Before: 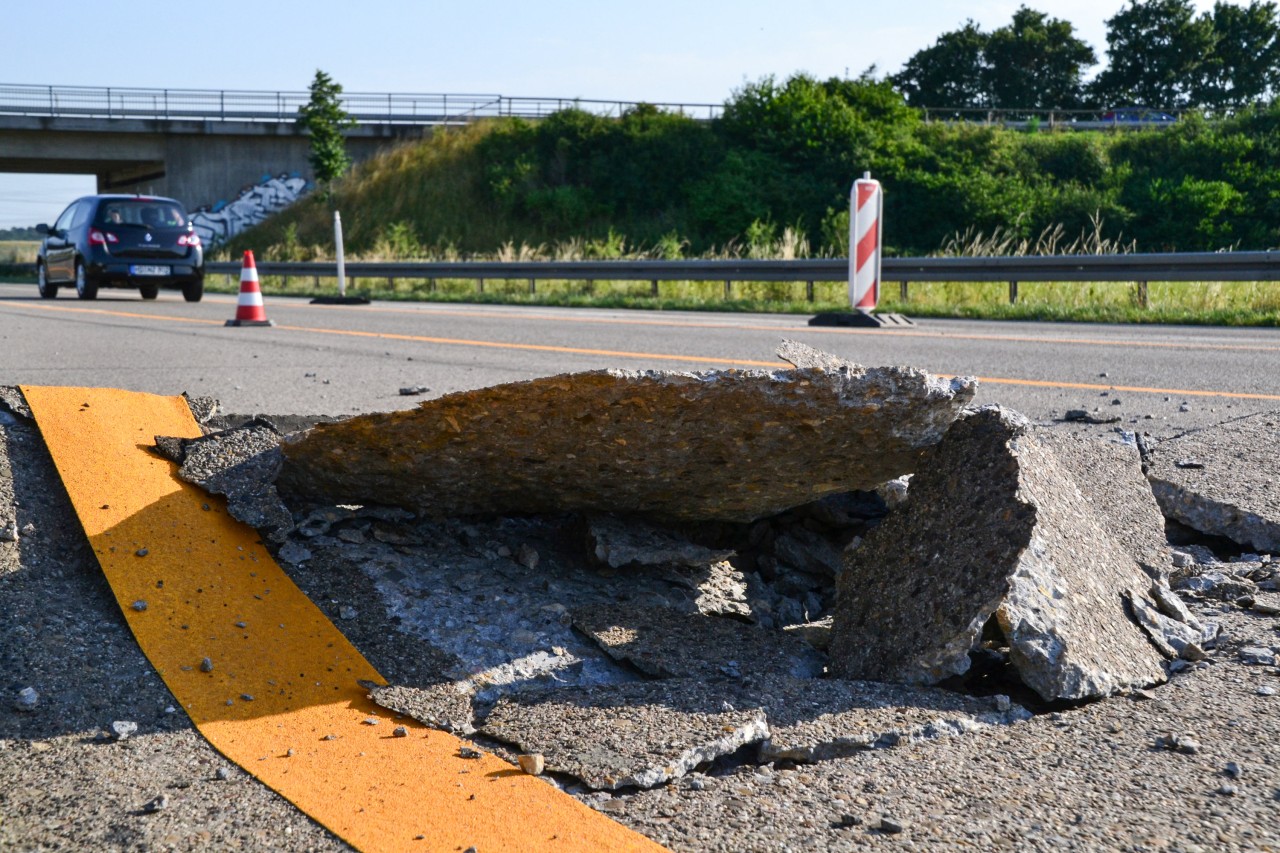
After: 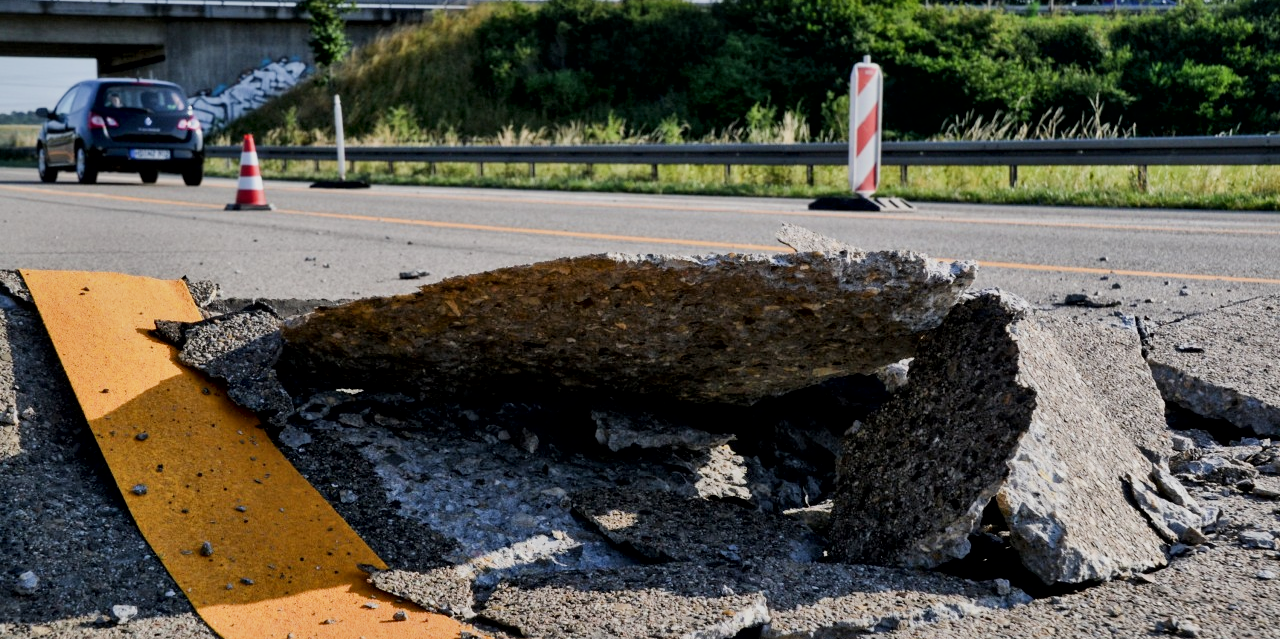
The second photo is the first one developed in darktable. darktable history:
crop: top 13.681%, bottom 11.344%
levels: black 0.061%
filmic rgb: black relative exposure -7.65 EV, white relative exposure 4.56 EV, threshold 3.05 EV, hardness 3.61, enable highlight reconstruction true
local contrast: mode bilateral grid, contrast 49, coarseness 49, detail 150%, midtone range 0.2
